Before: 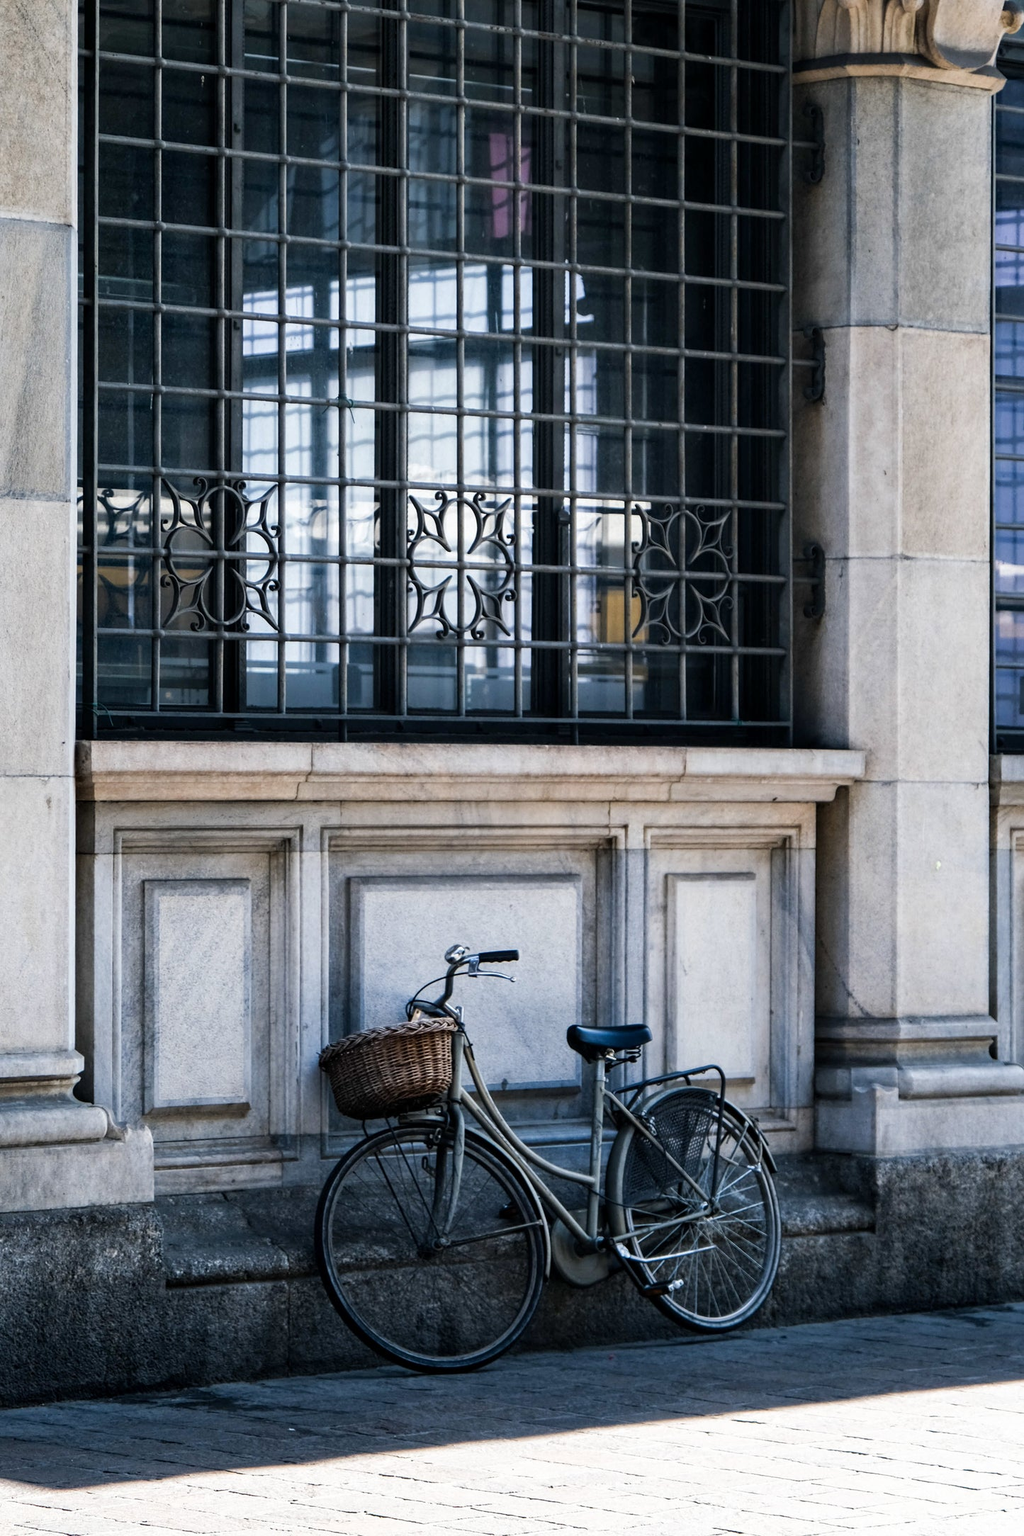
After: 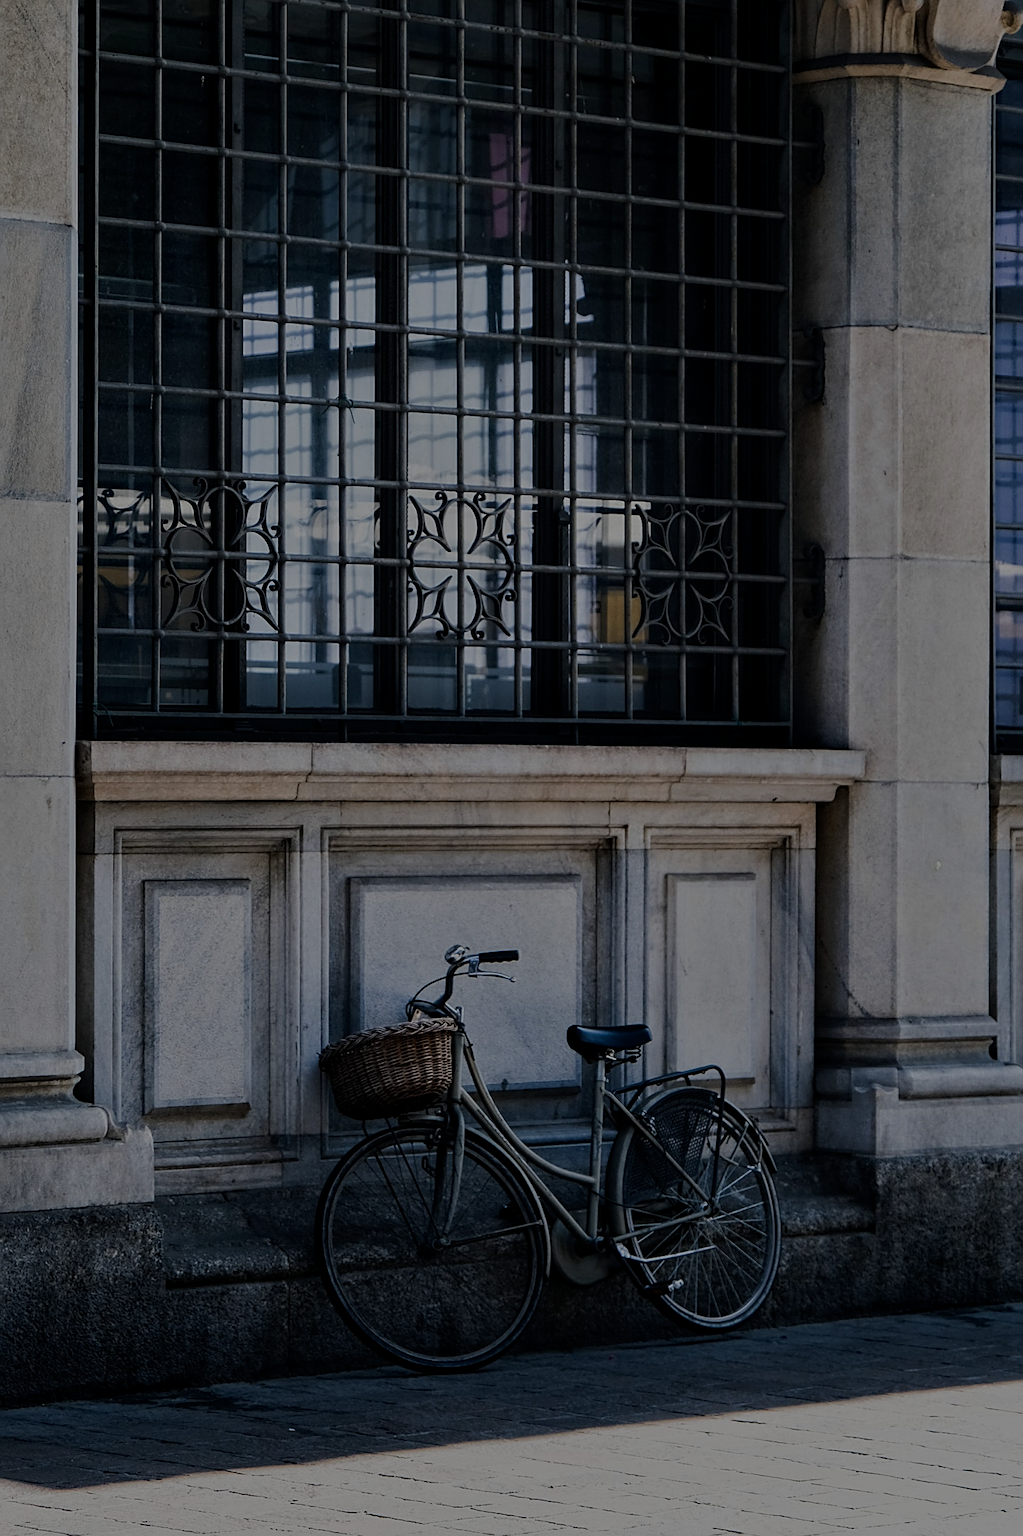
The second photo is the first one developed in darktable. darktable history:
sharpen: on, module defaults
exposure: black level correction 0.001, compensate highlight preservation false
tone equalizer: -8 EV -2 EV, -7 EV -2 EV, -6 EV -2 EV, -5 EV -2 EV, -4 EV -2 EV, -3 EV -2 EV, -2 EV -2 EV, -1 EV -1.63 EV, +0 EV -2 EV
